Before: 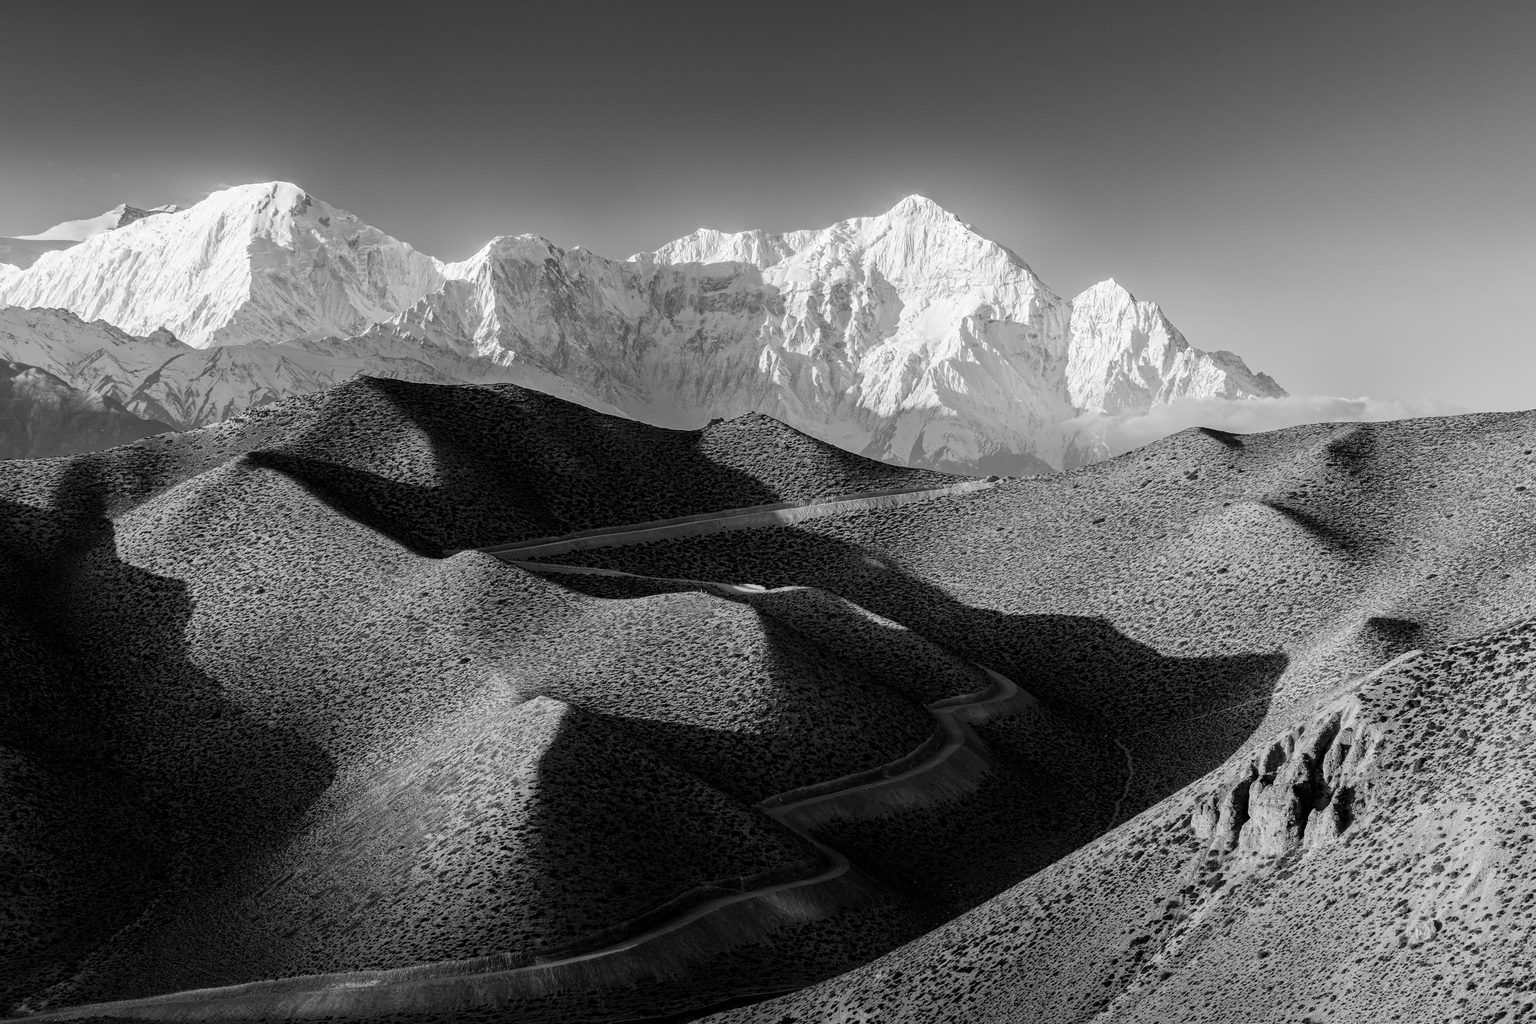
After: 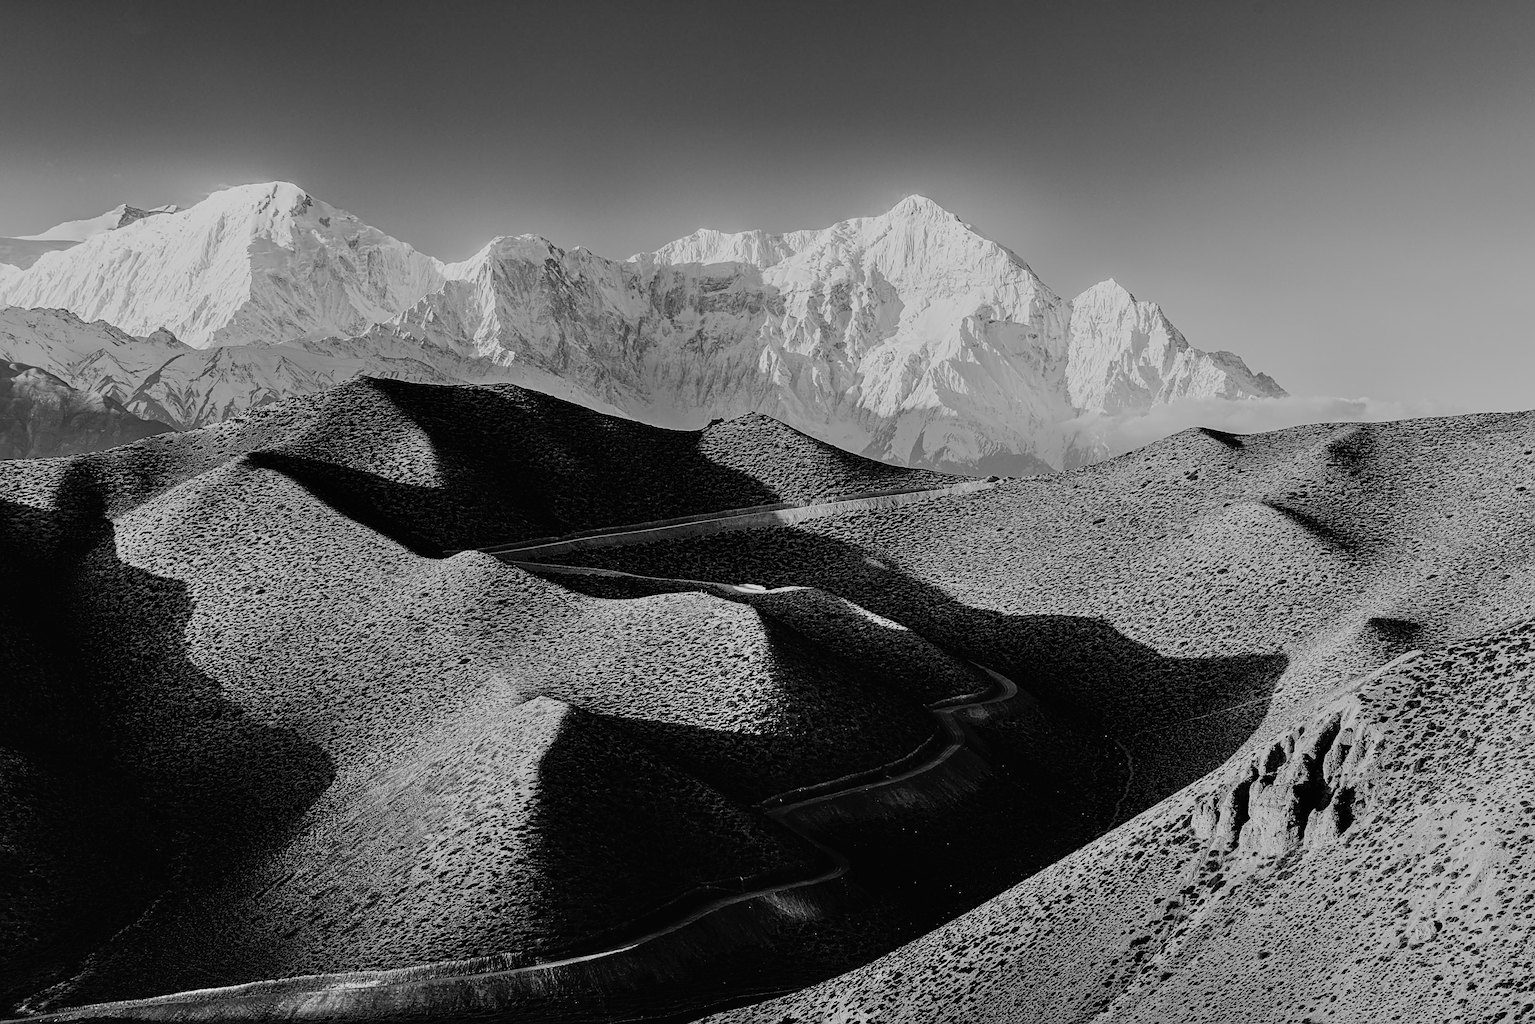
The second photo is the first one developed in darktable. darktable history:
tone curve: curves: ch0 [(0, 0) (0.003, 0.014) (0.011, 0.019) (0.025, 0.029) (0.044, 0.047) (0.069, 0.071) (0.1, 0.101) (0.136, 0.131) (0.177, 0.166) (0.224, 0.212) (0.277, 0.263) (0.335, 0.32) (0.399, 0.387) (0.468, 0.459) (0.543, 0.541) (0.623, 0.626) (0.709, 0.717) (0.801, 0.813) (0.898, 0.909) (1, 1)], color space Lab, independent channels, preserve colors none
sharpen: on, module defaults
filmic rgb: black relative exposure -6.09 EV, white relative exposure 6.97 EV, hardness 2.25, iterations of high-quality reconstruction 0
shadows and highlights: radius 135.24, soften with gaussian
